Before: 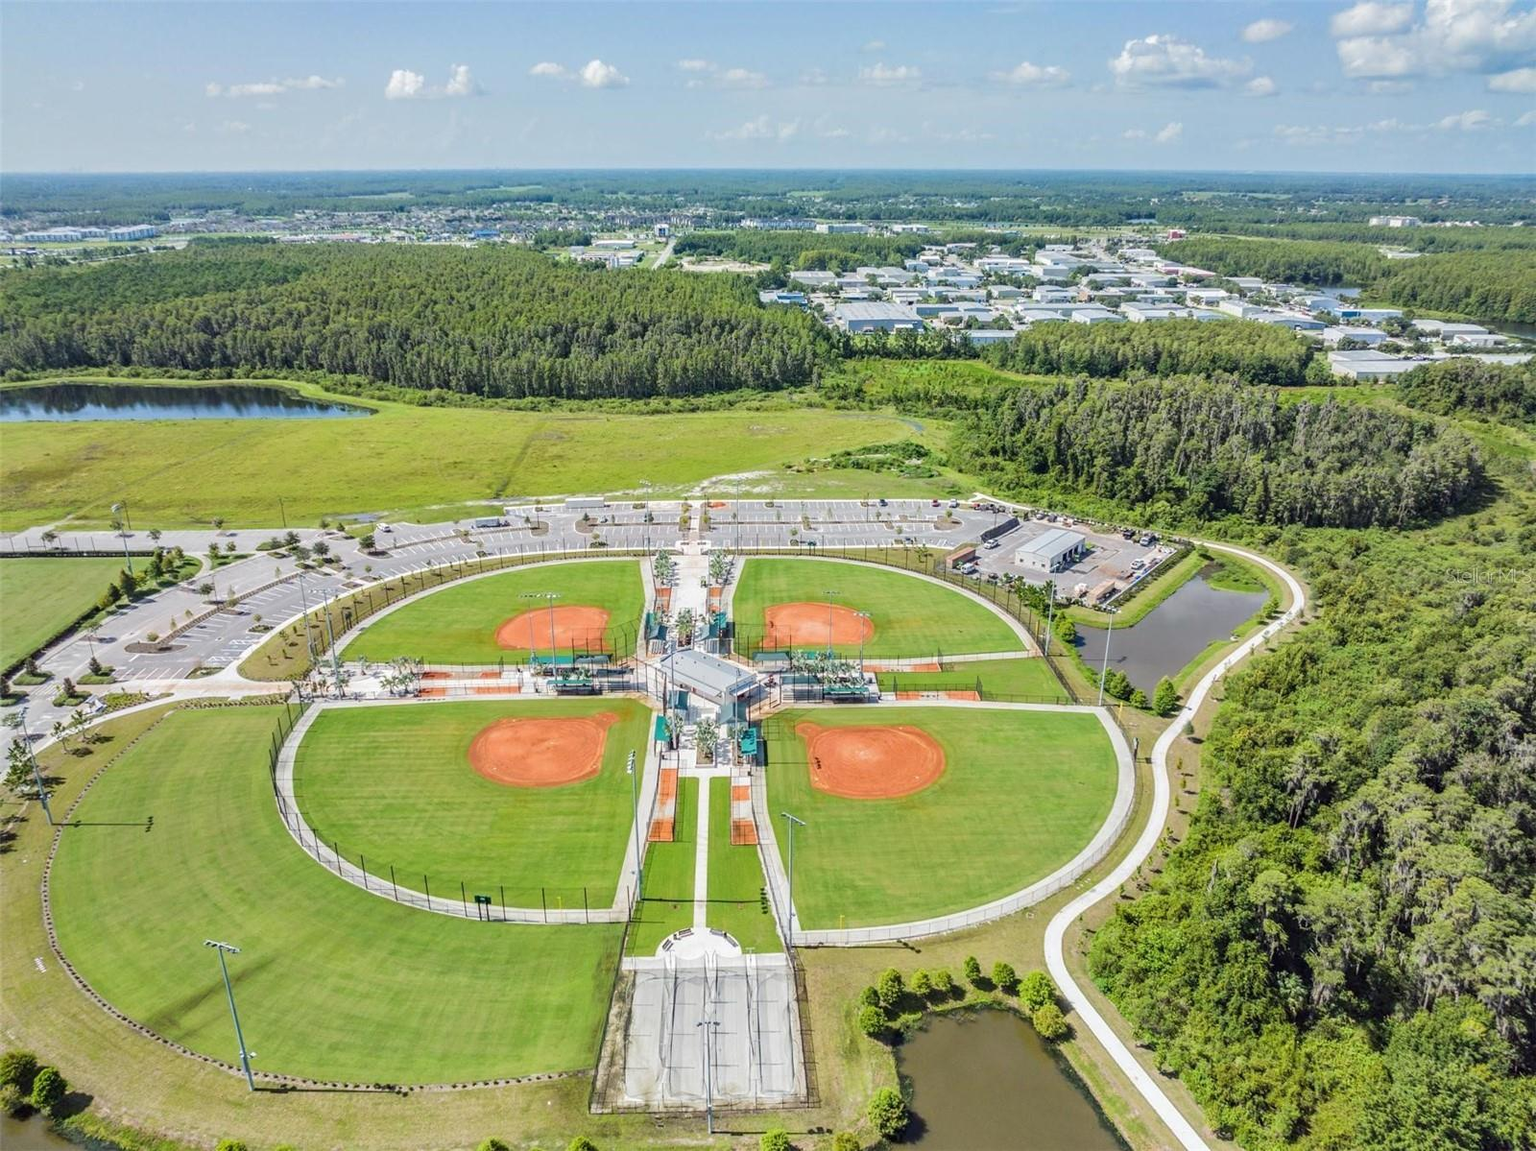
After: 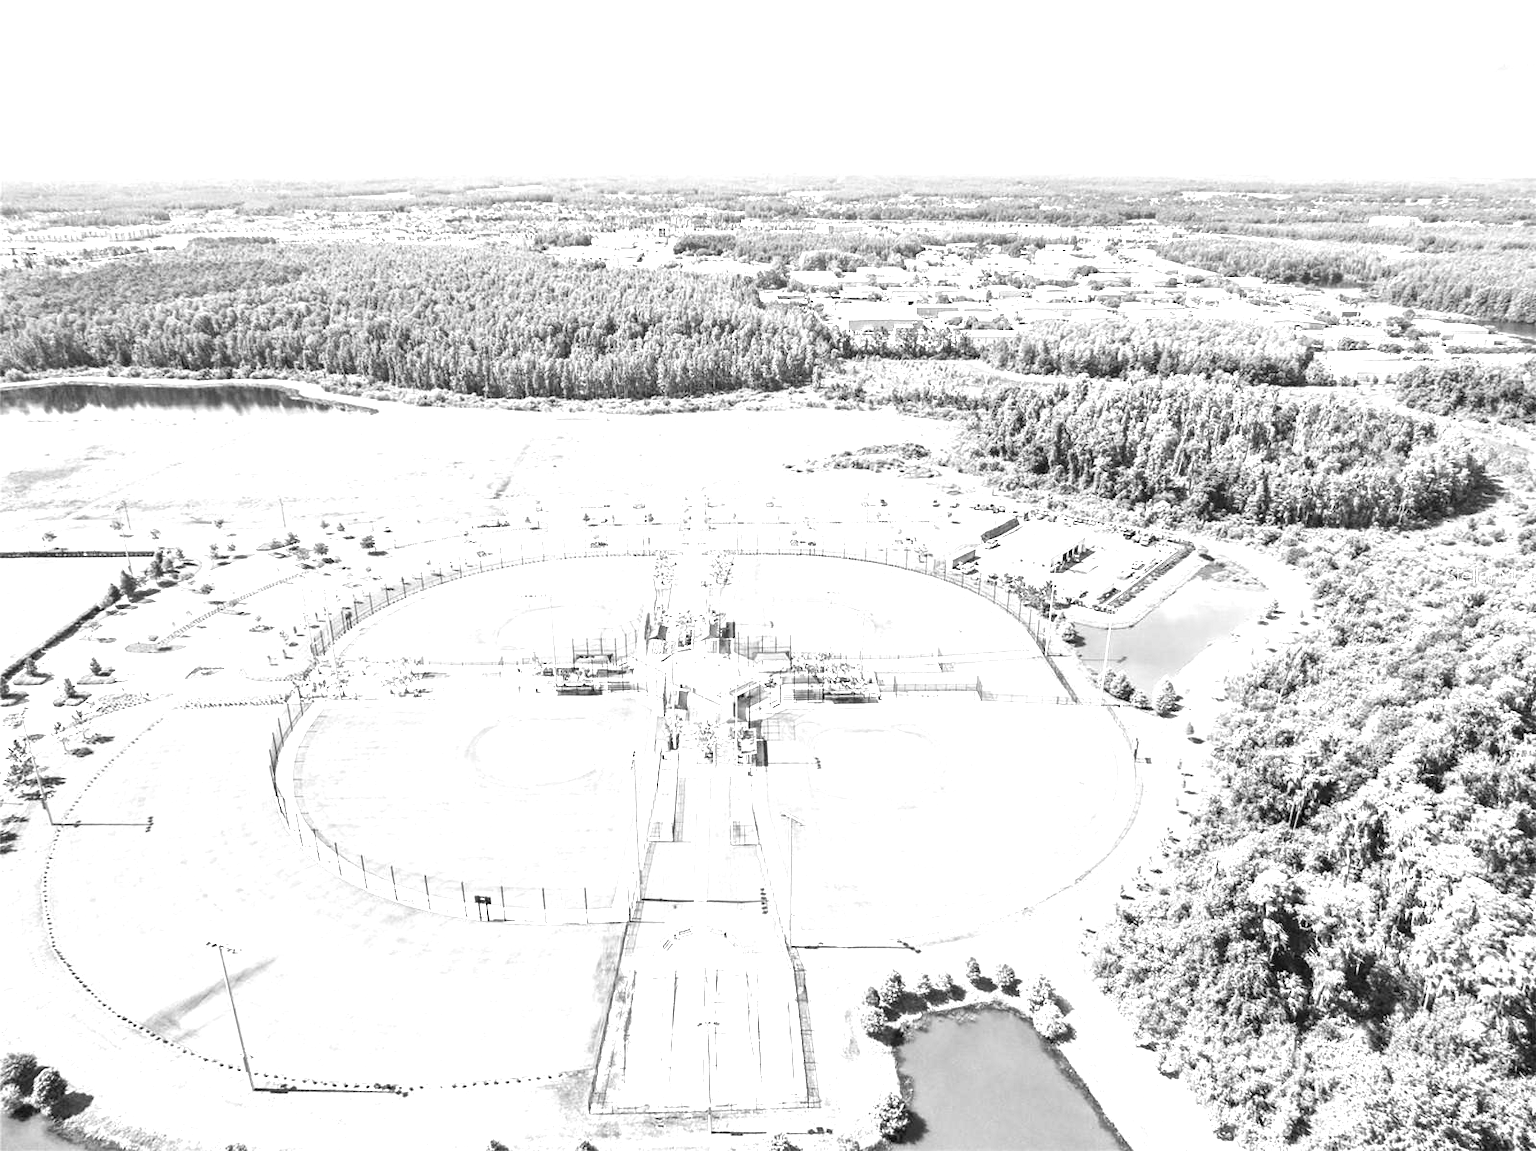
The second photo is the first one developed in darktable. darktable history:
monochrome: a 32, b 64, size 2.3
exposure: black level correction 0, exposure 1.1 EV, compensate exposure bias true, compensate highlight preservation false
